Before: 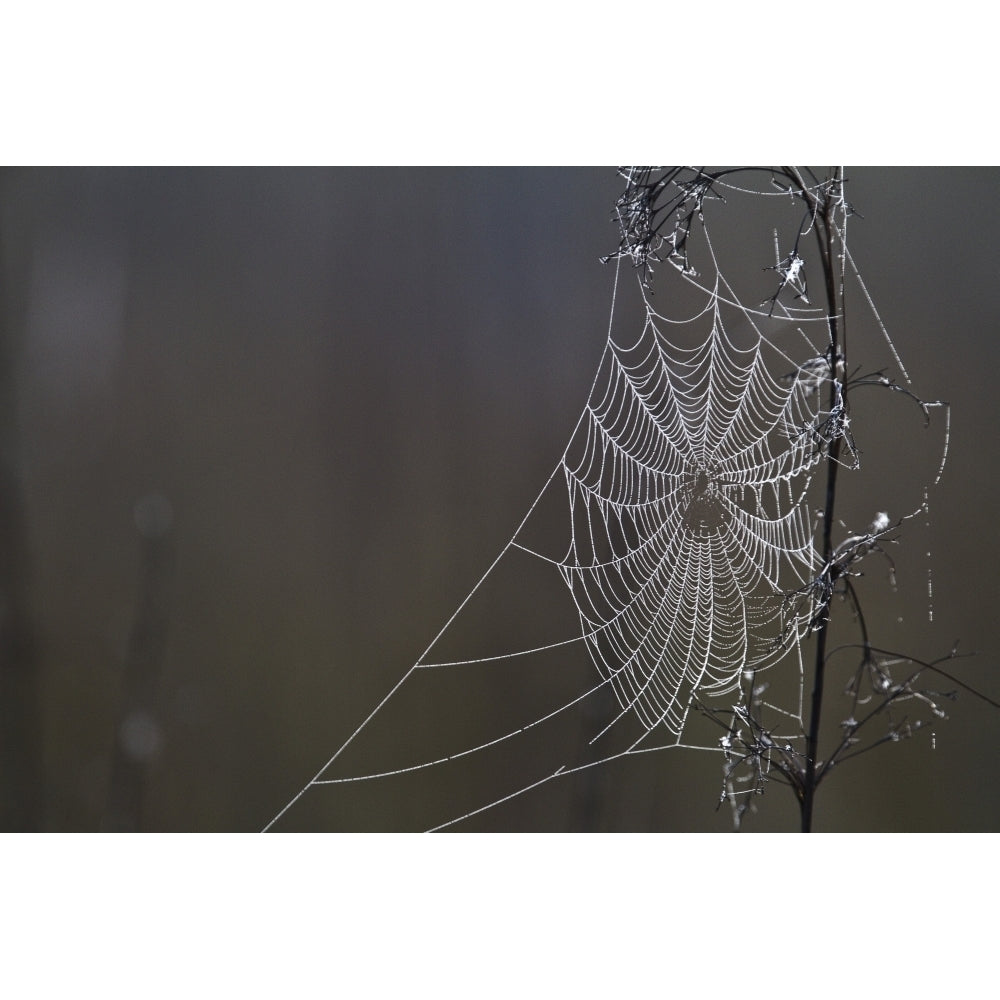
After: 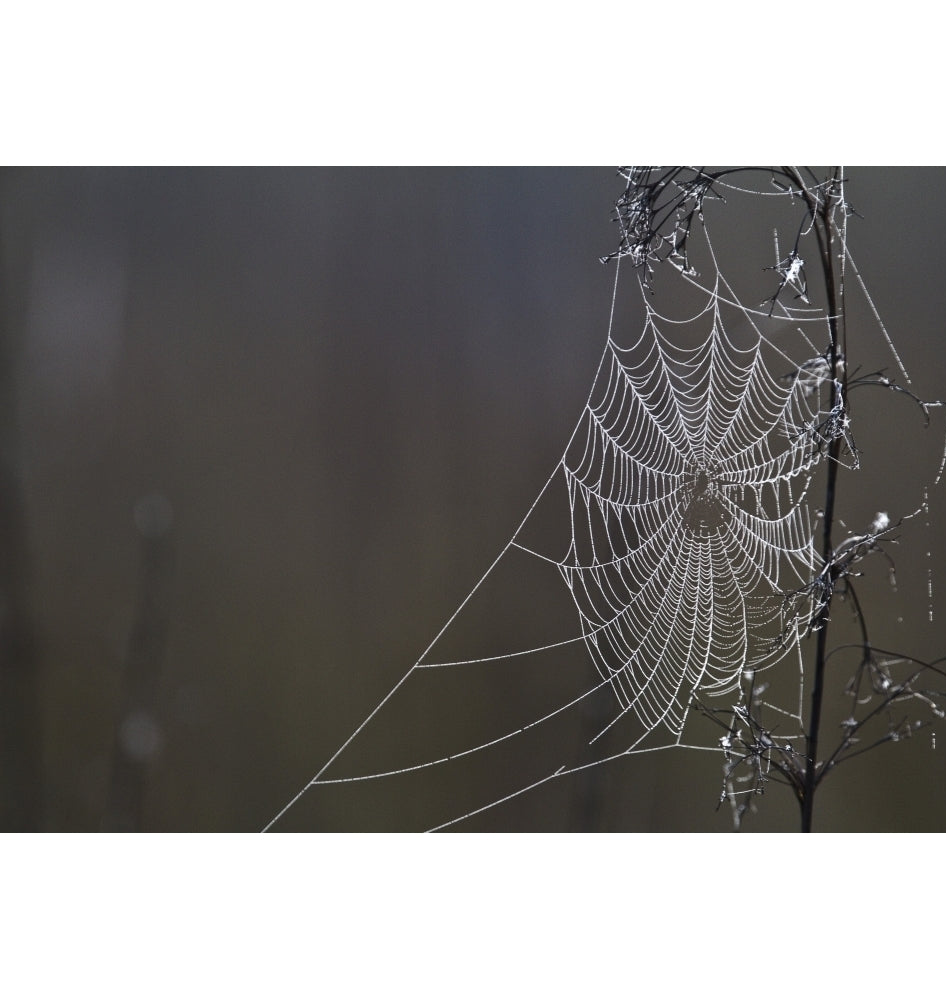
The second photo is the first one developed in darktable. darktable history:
crop and rotate: left 0%, right 5.352%
